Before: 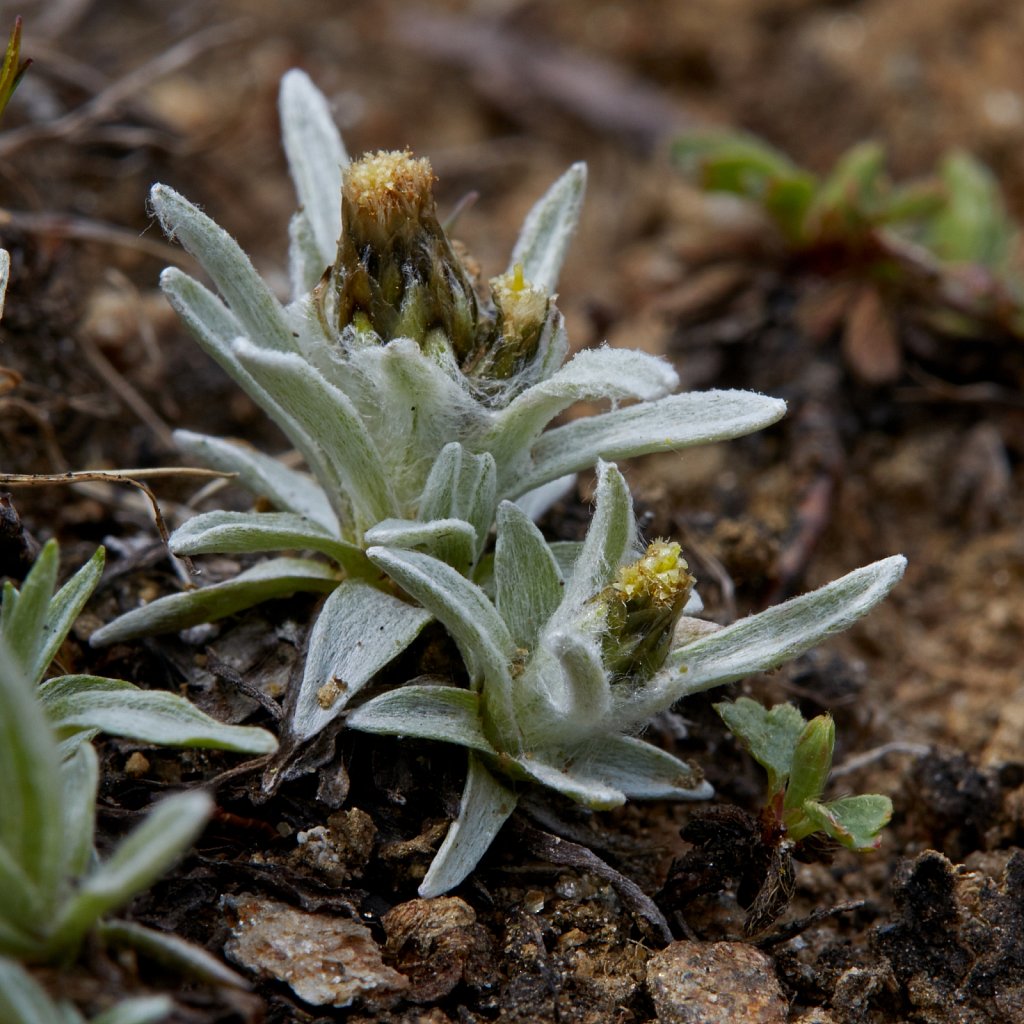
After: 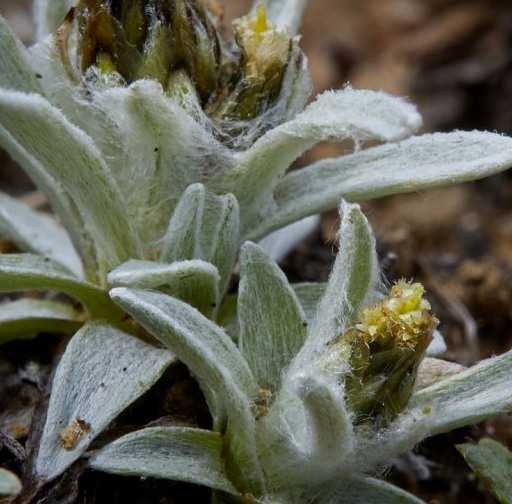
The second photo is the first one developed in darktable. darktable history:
vignetting: fall-off start 99.35%, brightness -0.228, saturation 0.137, center (0.04, -0.095), width/height ratio 1.309, unbound false
crop: left 25.1%, top 25.351%, right 24.852%, bottom 25.41%
